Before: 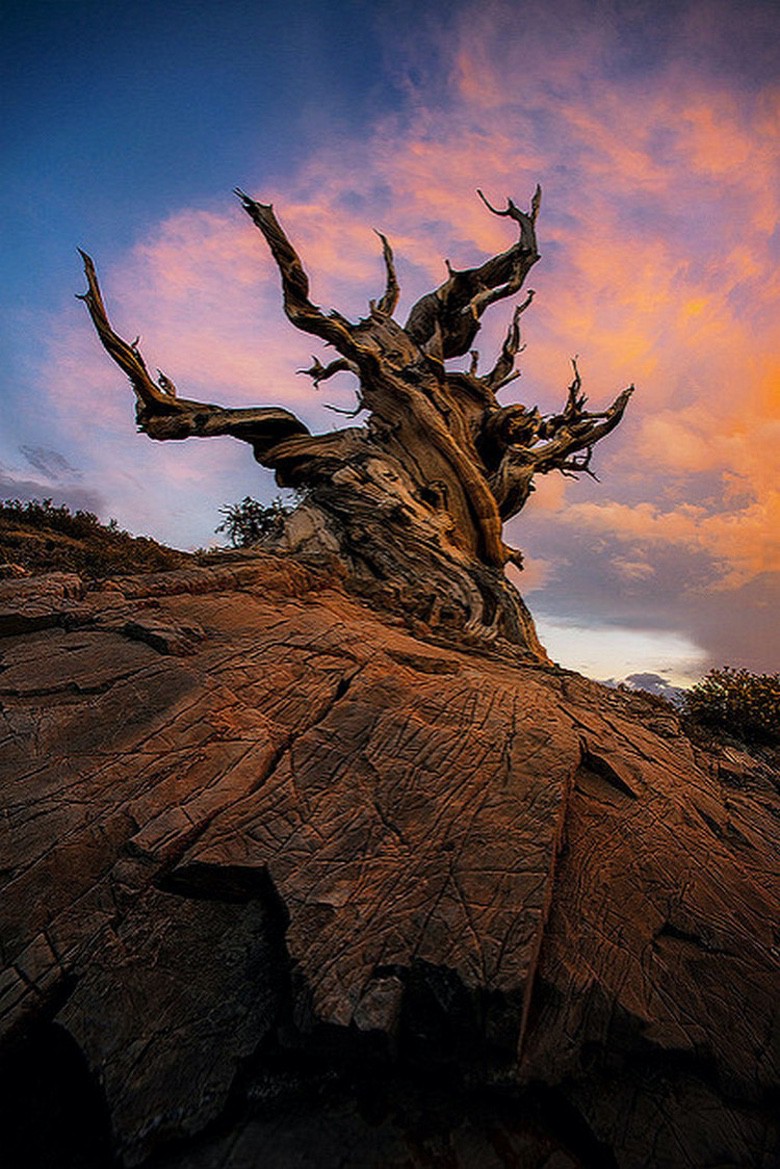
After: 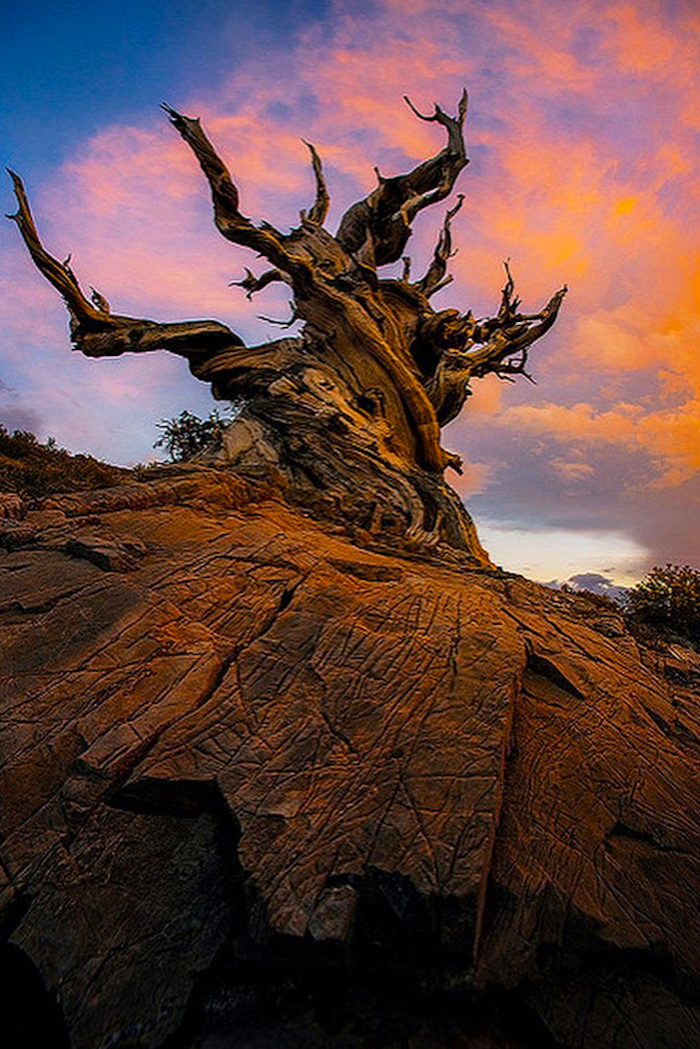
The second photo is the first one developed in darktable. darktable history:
crop and rotate: angle 1.96°, left 5.673%, top 5.673%
color balance rgb: perceptual saturation grading › global saturation 25%, global vibrance 20%
